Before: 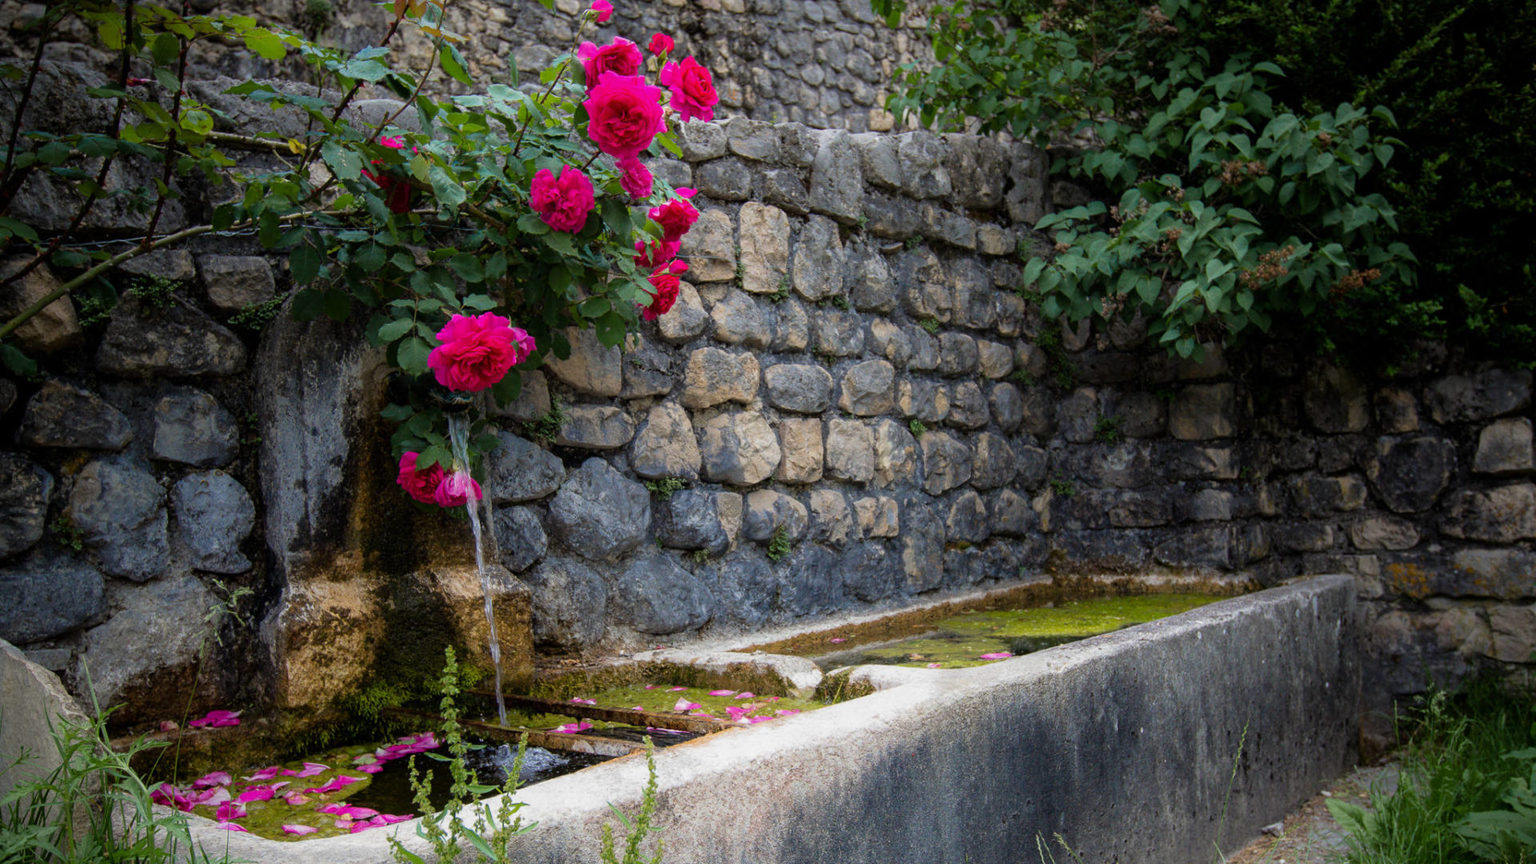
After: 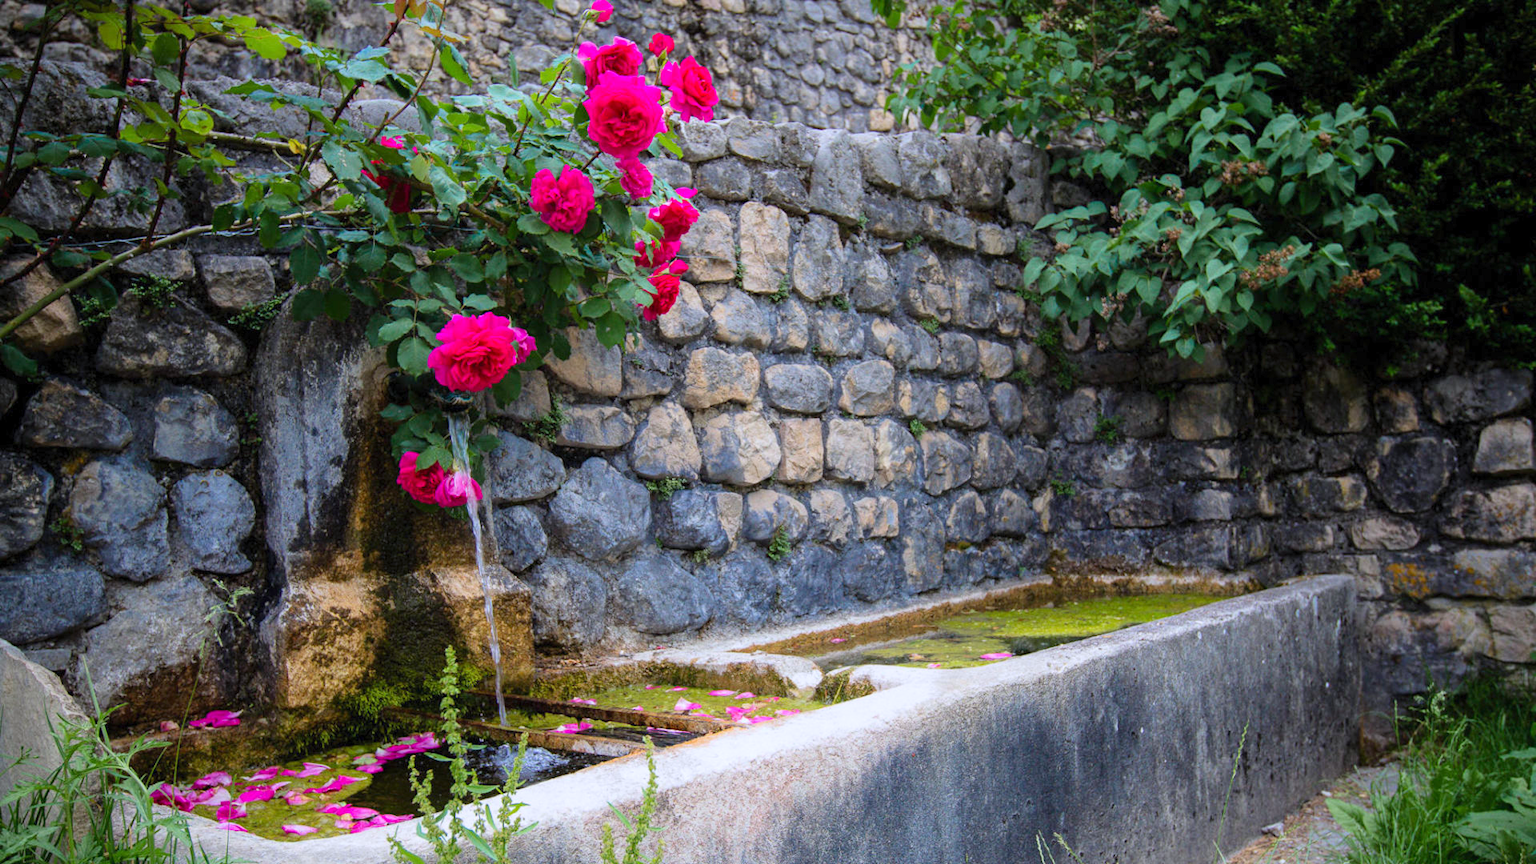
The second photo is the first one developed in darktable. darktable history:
tone equalizer: -8 EV 0.25 EV, -7 EV 0.417 EV, -6 EV 0.417 EV, -5 EV 0.25 EV, -3 EV -0.25 EV, -2 EV -0.417 EV, -1 EV -0.417 EV, +0 EV -0.25 EV, edges refinement/feathering 500, mask exposure compensation -1.57 EV, preserve details guided filter
exposure: exposure 0.3 EV, compensate highlight preservation false
contrast brightness saturation: contrast 0.2, brightness 0.16, saturation 0.22
color calibration: illuminant as shot in camera, x 0.358, y 0.373, temperature 4628.91 K
